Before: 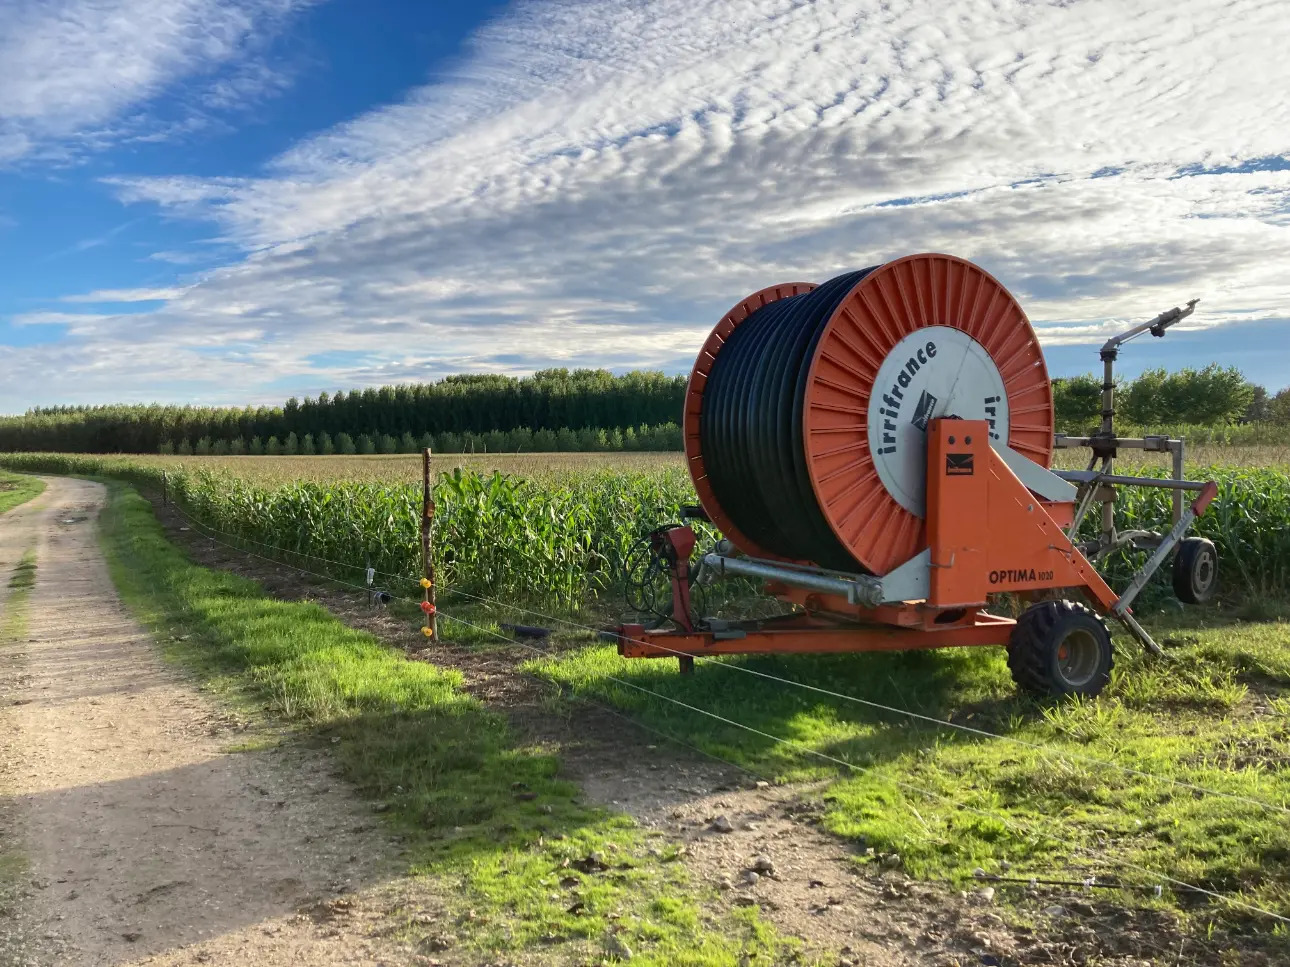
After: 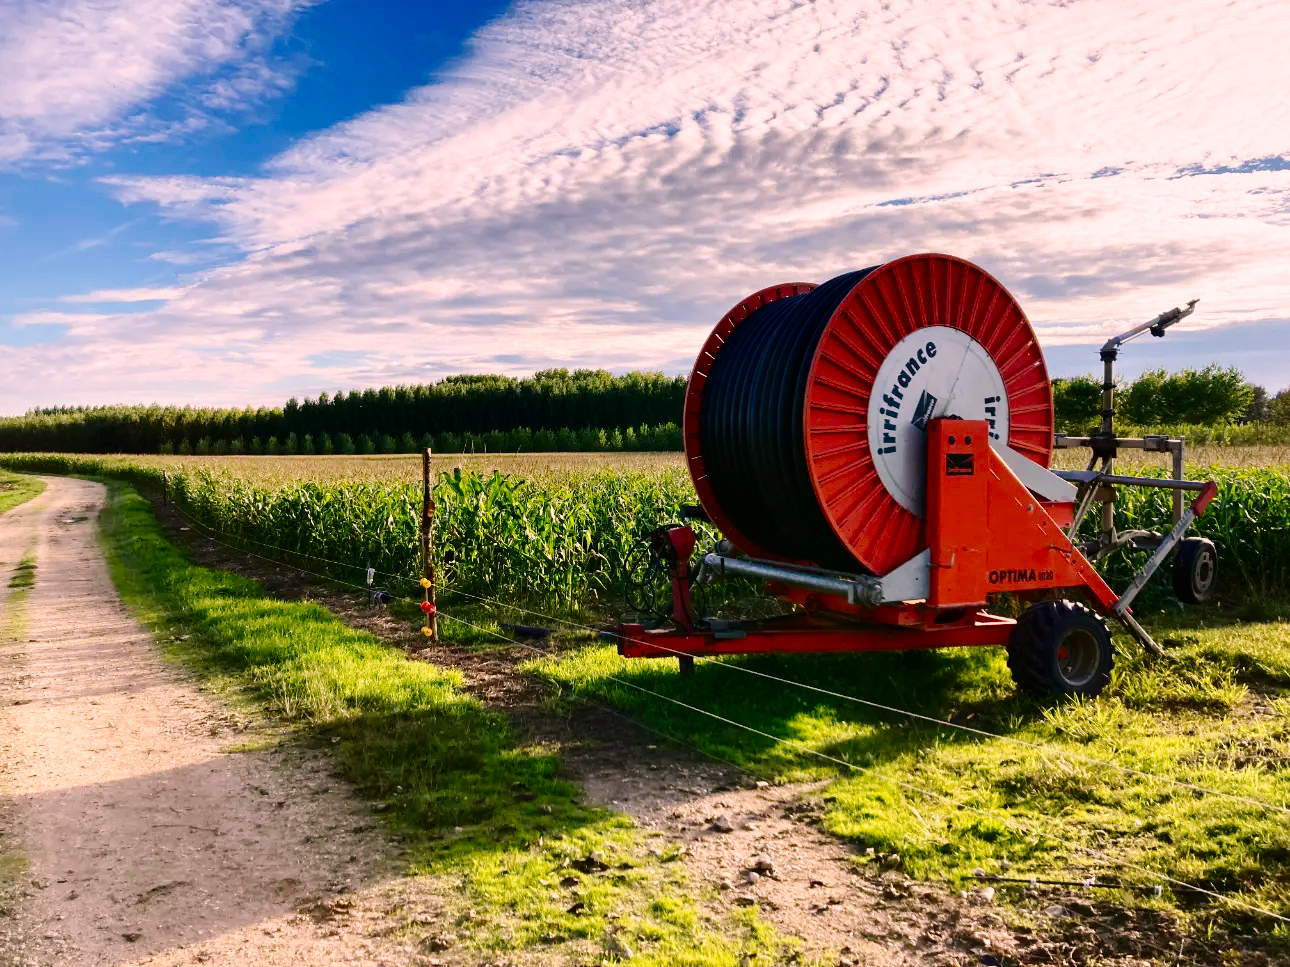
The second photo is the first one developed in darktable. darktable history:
base curve: curves: ch0 [(0, 0) (0.036, 0.025) (0.121, 0.166) (0.206, 0.329) (0.605, 0.79) (1, 1)], preserve colors none
contrast brightness saturation: contrast 0.07, brightness -0.14, saturation 0.11
color correction: highlights a* 14.52, highlights b* 4.84
